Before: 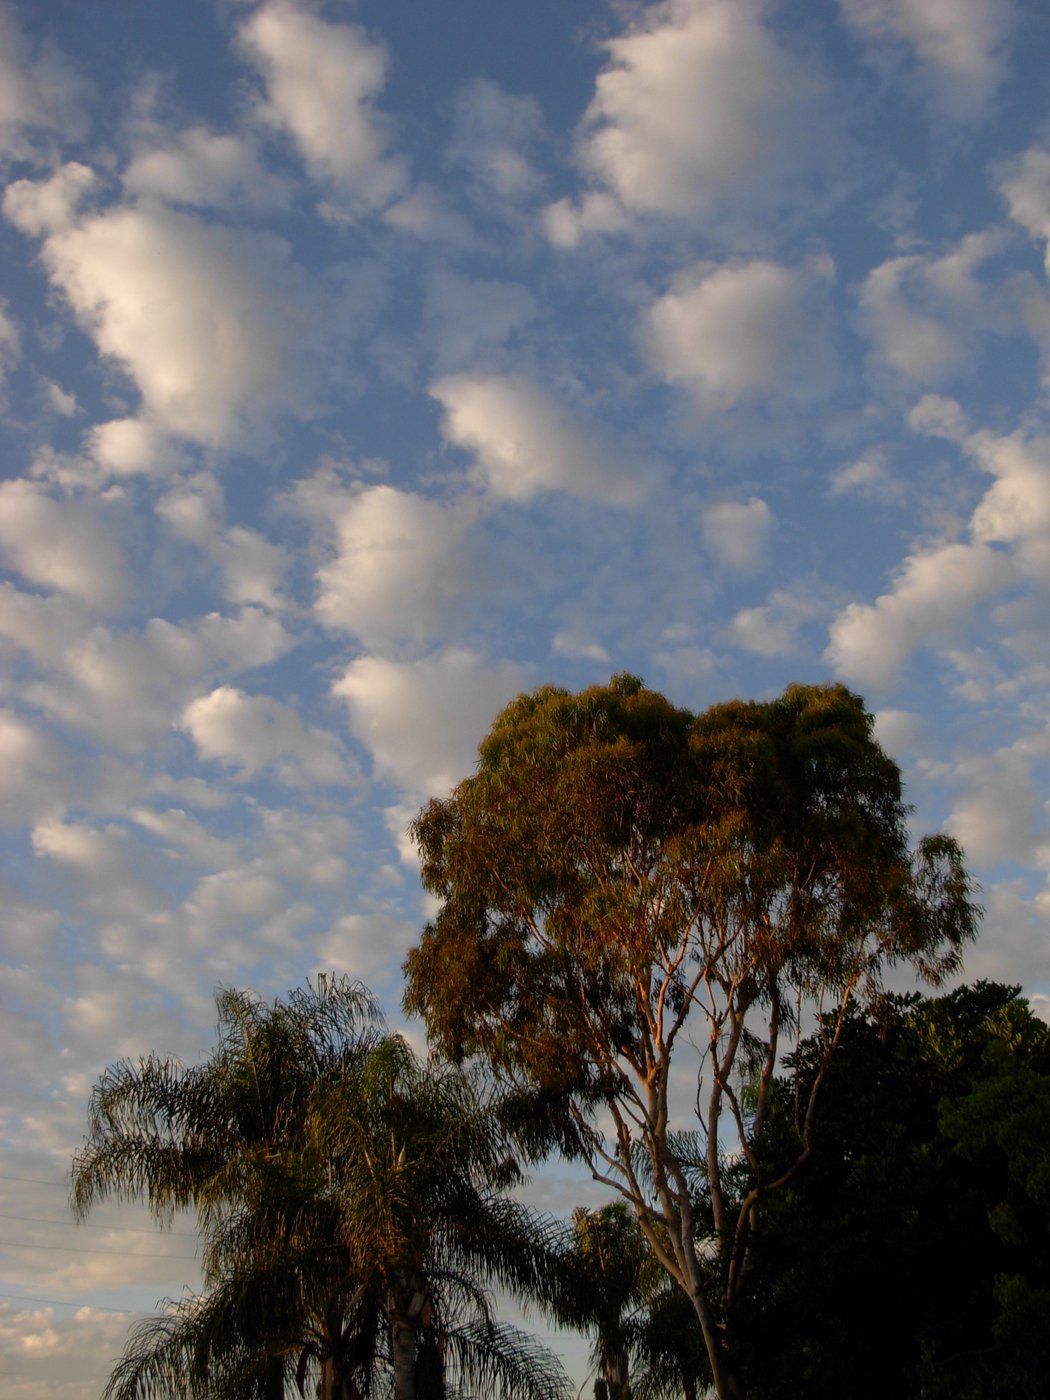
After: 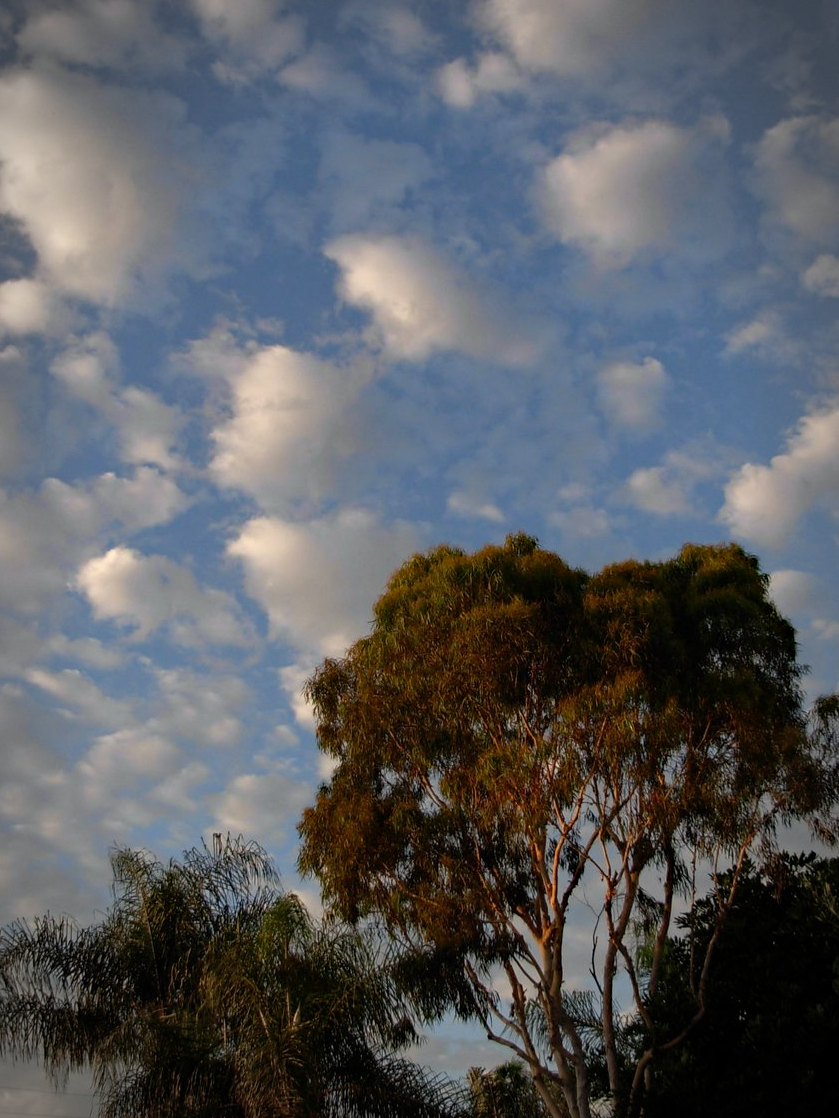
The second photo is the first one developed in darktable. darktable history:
crop and rotate: left 10.071%, top 10.071%, right 10.02%, bottom 10.02%
vignetting: automatic ratio true
haze removal: compatibility mode true, adaptive false
